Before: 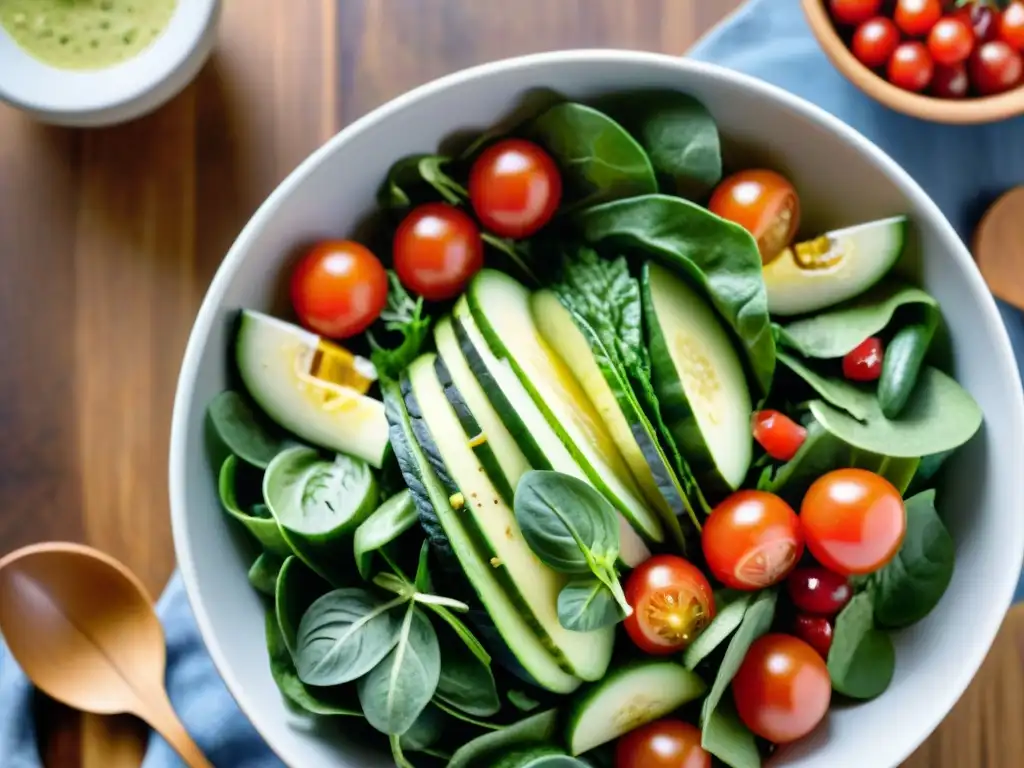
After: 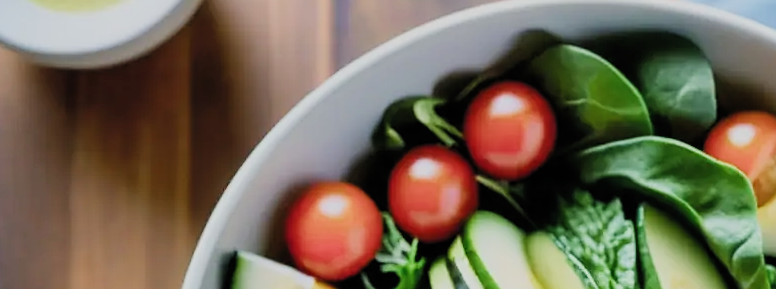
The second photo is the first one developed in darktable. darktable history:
exposure: exposure 0.204 EV, compensate highlight preservation false
filmic rgb: black relative exposure -7.65 EV, white relative exposure 4.56 EV, hardness 3.61, contrast 1.055, color science v5 (2021), contrast in shadows safe, contrast in highlights safe
crop: left 0.564%, top 7.636%, right 23.609%, bottom 54.63%
sharpen: radius 1.825, amount 0.409, threshold 1.59
